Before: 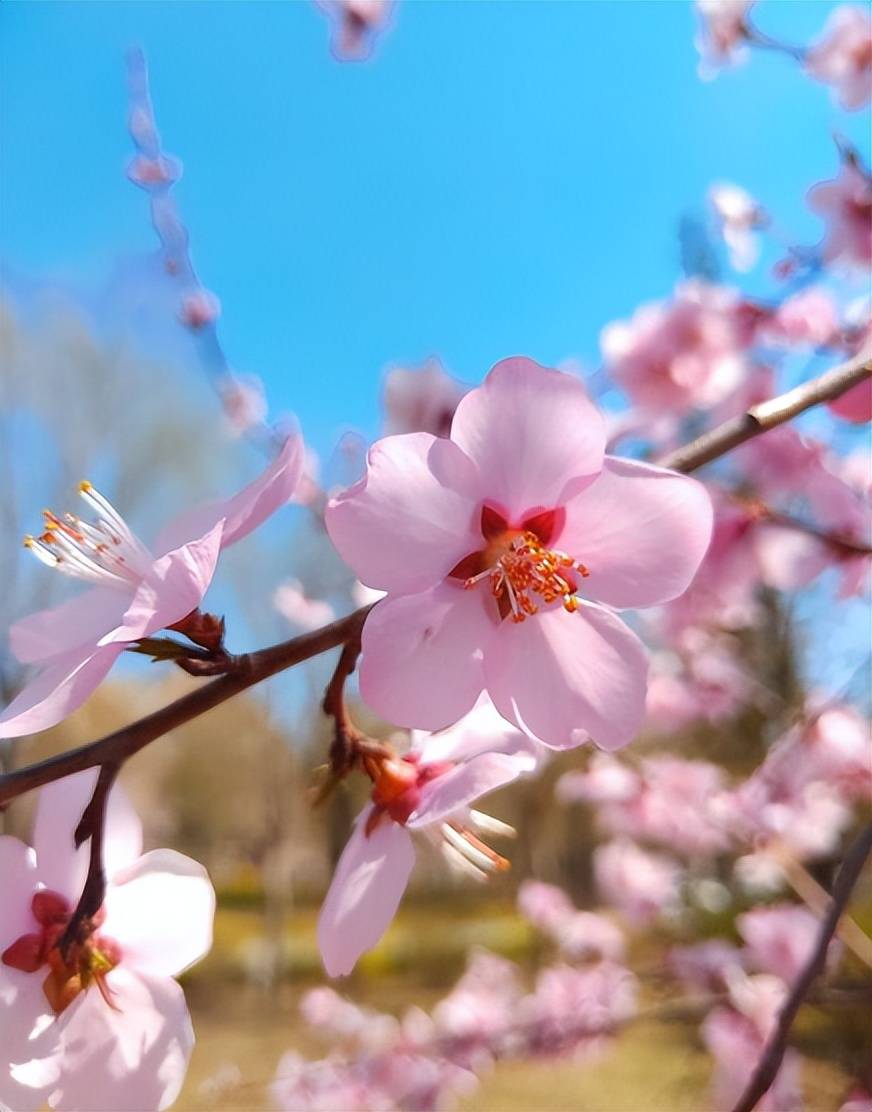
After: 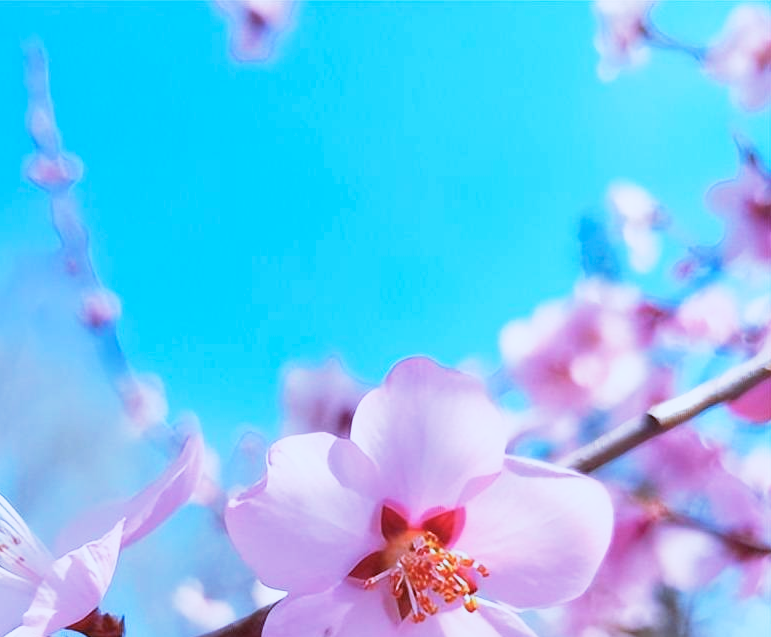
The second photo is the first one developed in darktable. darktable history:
crop and rotate: left 11.481%, bottom 42.67%
color calibration: illuminant as shot in camera, adaptation linear Bradford (ICC v4), x 0.407, y 0.406, temperature 3528.72 K
base curve: curves: ch0 [(0, 0) (0.088, 0.125) (0.176, 0.251) (0.354, 0.501) (0.613, 0.749) (1, 0.877)], preserve colors none
